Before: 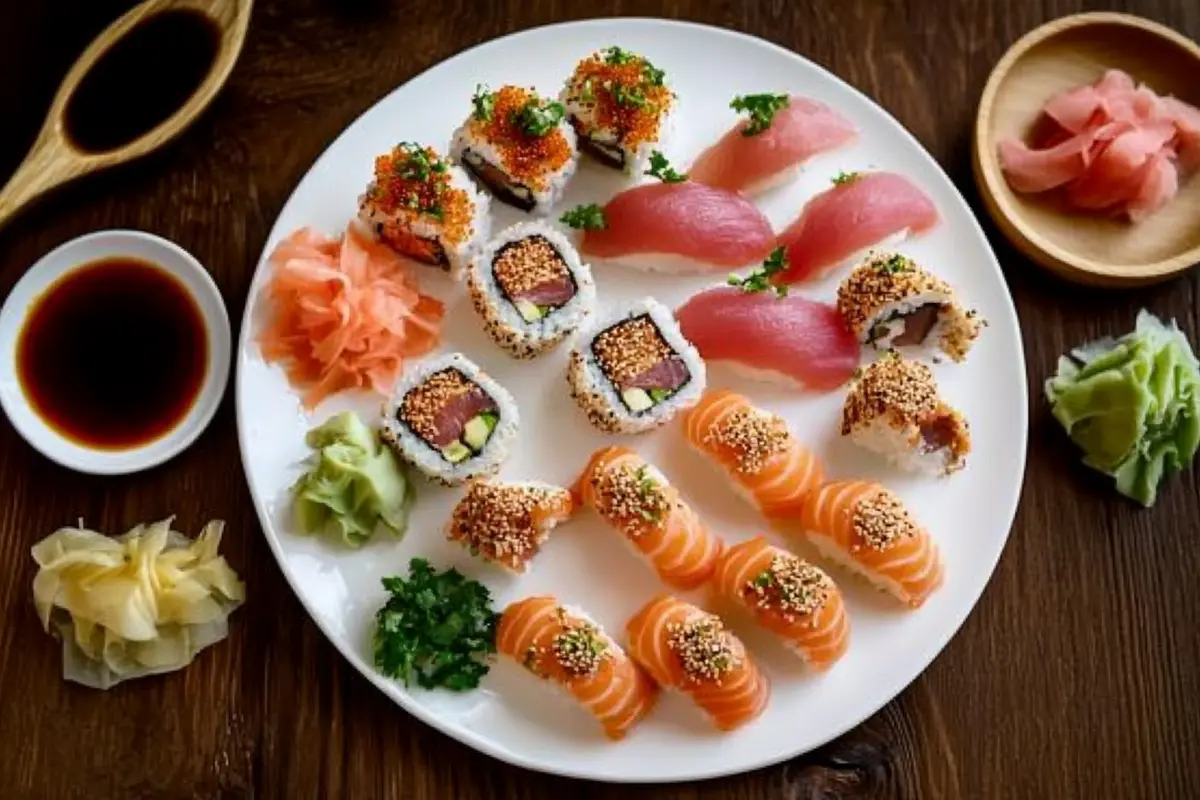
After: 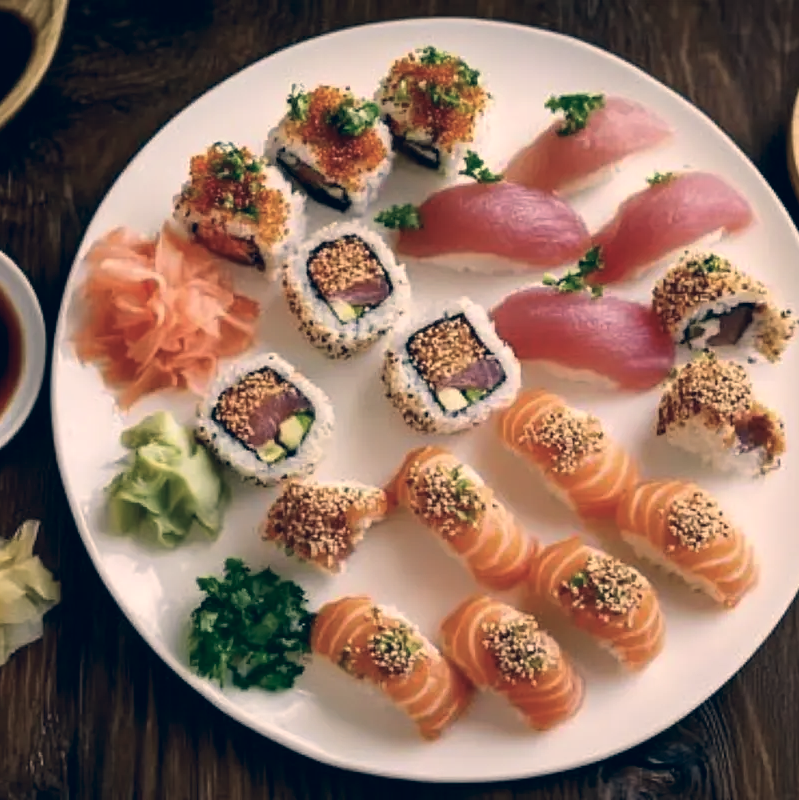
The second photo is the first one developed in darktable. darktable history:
color balance: input saturation 80.07%
color correction: highlights a* 10.32, highlights b* 14.66, shadows a* -9.59, shadows b* -15.02
crop: left 15.419%, right 17.914%
